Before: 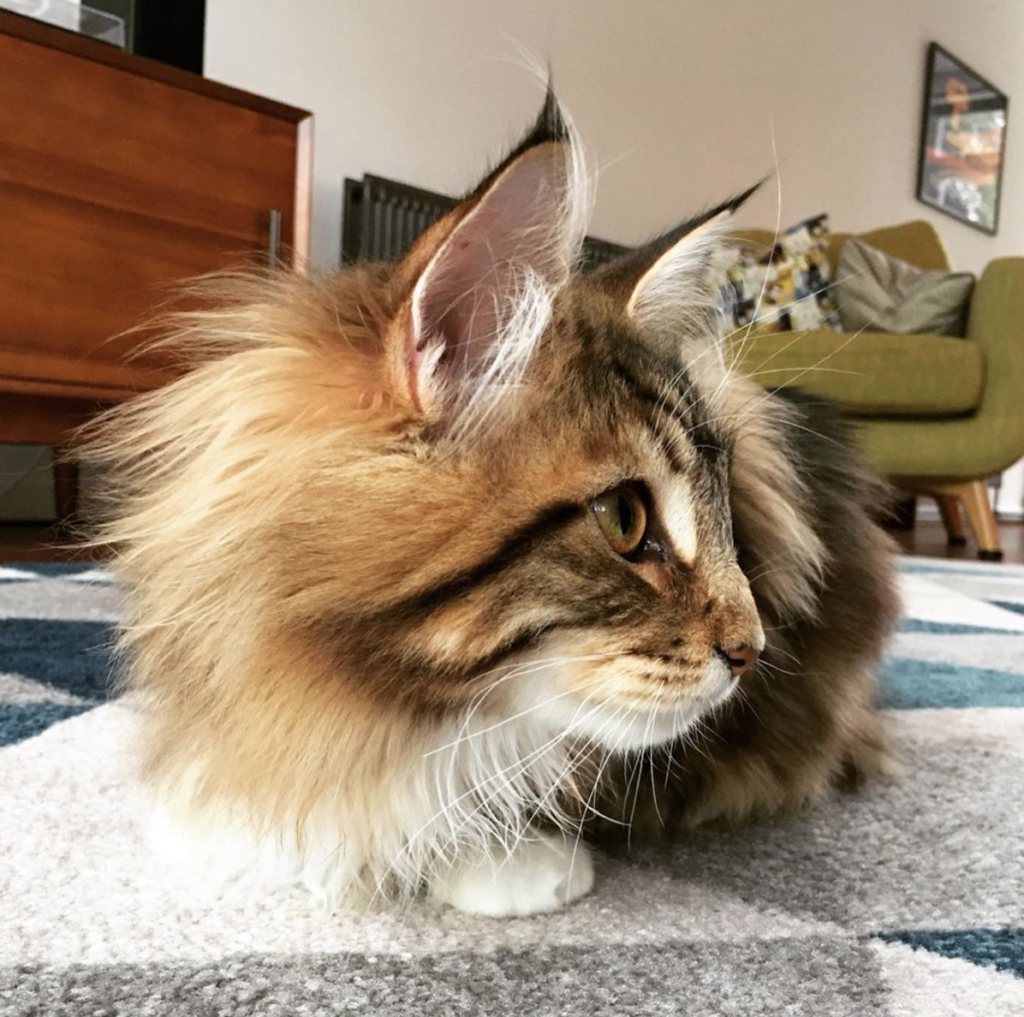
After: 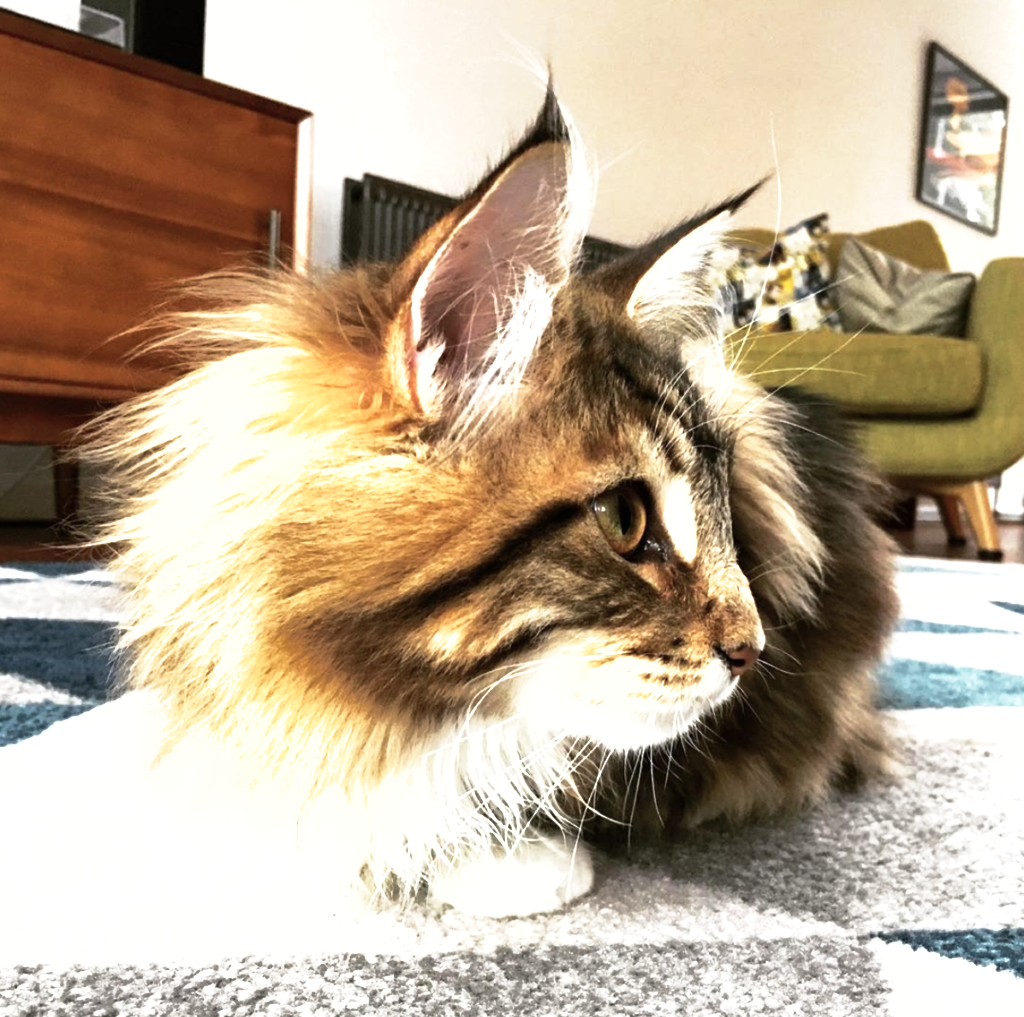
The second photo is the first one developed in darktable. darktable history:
contrast brightness saturation: saturation -0.05
tone equalizer: -8 EV -1.08 EV, -7 EV -1.01 EV, -6 EV -0.867 EV, -5 EV -0.578 EV, -3 EV 0.578 EV, -2 EV 0.867 EV, -1 EV 1.01 EV, +0 EV 1.08 EV, edges refinement/feathering 500, mask exposure compensation -1.57 EV, preserve details no
shadows and highlights: on, module defaults
base curve: curves: ch0 [(0, 0) (0.688, 0.865) (1, 1)], preserve colors none
